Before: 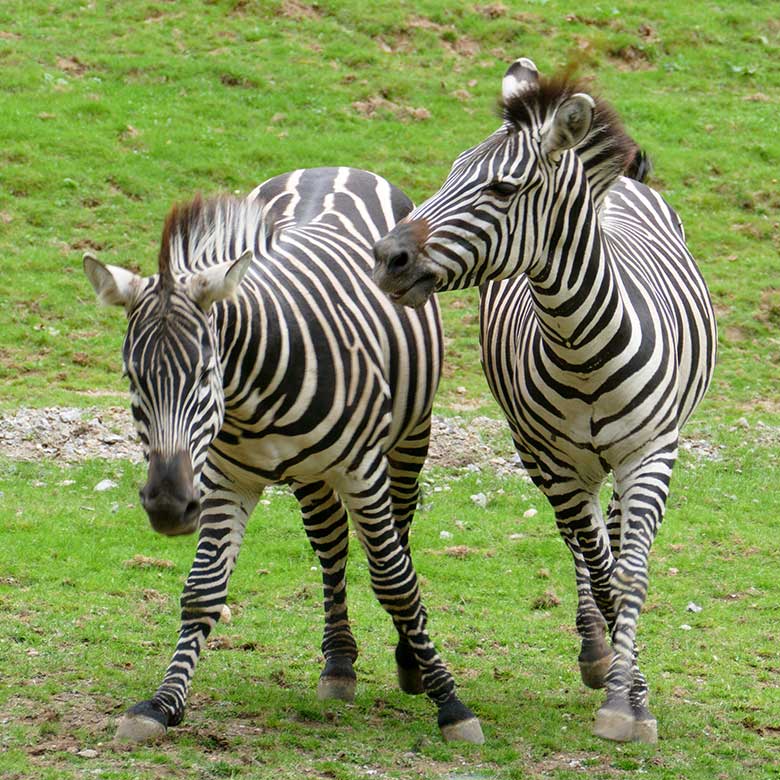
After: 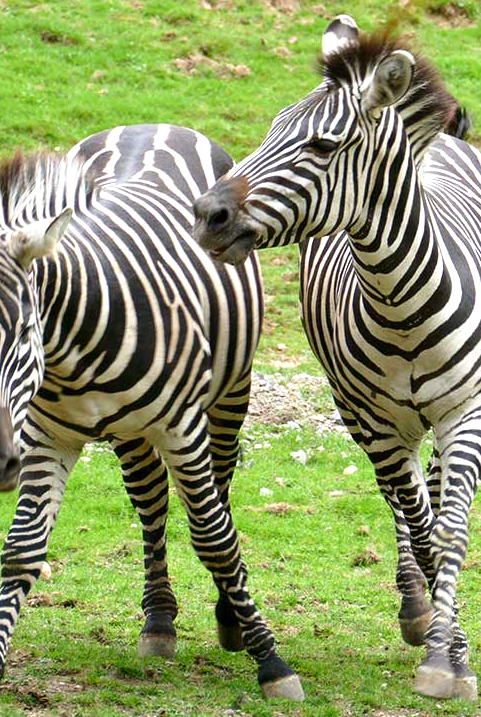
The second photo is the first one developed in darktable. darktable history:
crop and rotate: left 23.153%, top 5.631%, right 15.055%, bottom 2.343%
exposure: exposure 0.569 EV, compensate exposure bias true, compensate highlight preservation false
contrast brightness saturation: contrast 0.033, brightness -0.044
